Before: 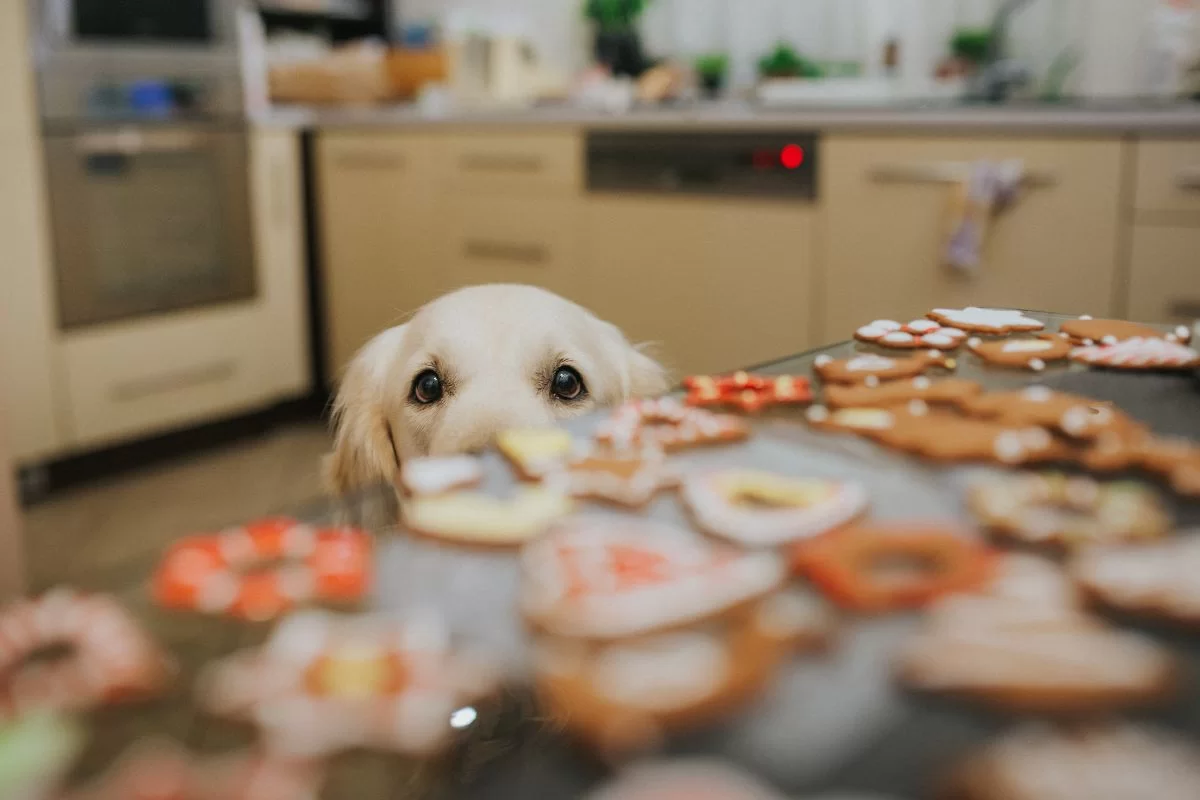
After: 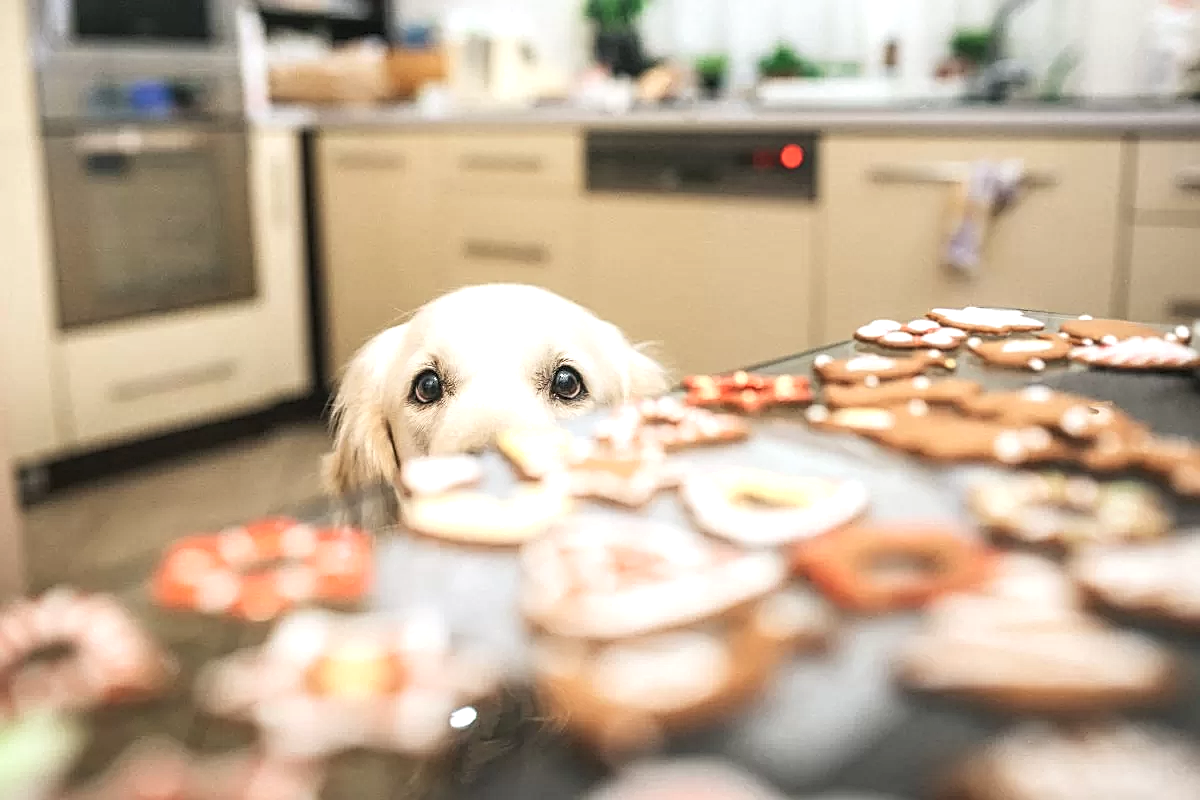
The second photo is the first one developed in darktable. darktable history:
local contrast: on, module defaults
sharpen: on, module defaults
exposure: black level correction 0, exposure 0.95 EV, compensate highlight preservation false
shadows and highlights: shadows 0.486, highlights 38.15
color correction: highlights b* 0.052, saturation 0.798
